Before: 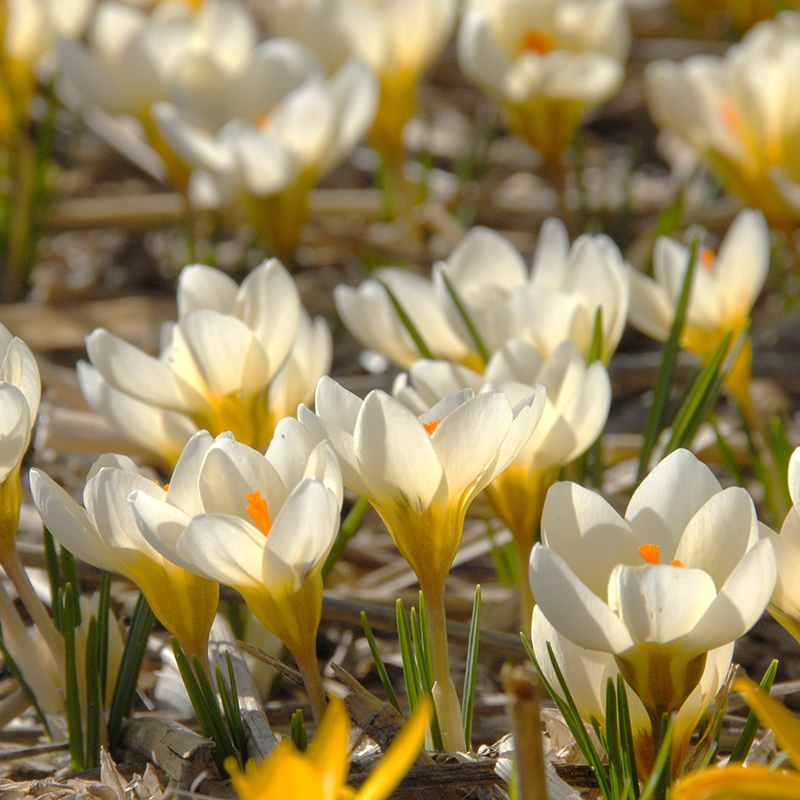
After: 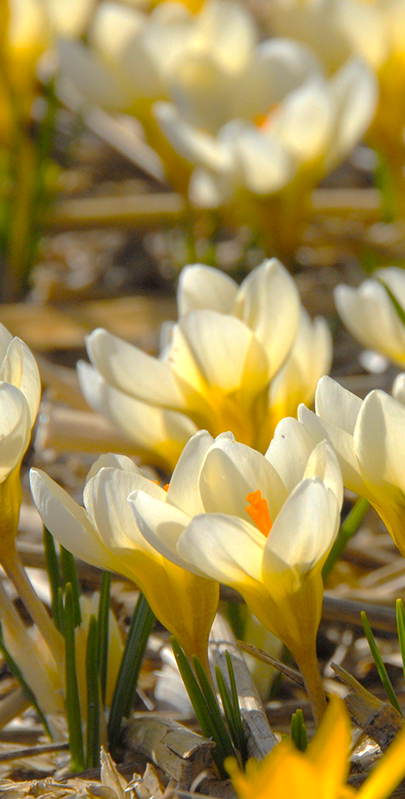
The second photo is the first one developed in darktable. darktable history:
color balance rgb: perceptual saturation grading › global saturation 61.366%, perceptual saturation grading › highlights 19.834%, perceptual saturation grading › shadows -49.812%, global vibrance -16.652%, contrast -6.051%
crop and rotate: left 0.025%, top 0%, right 49.249%
exposure: exposure 0.201 EV, compensate highlight preservation false
